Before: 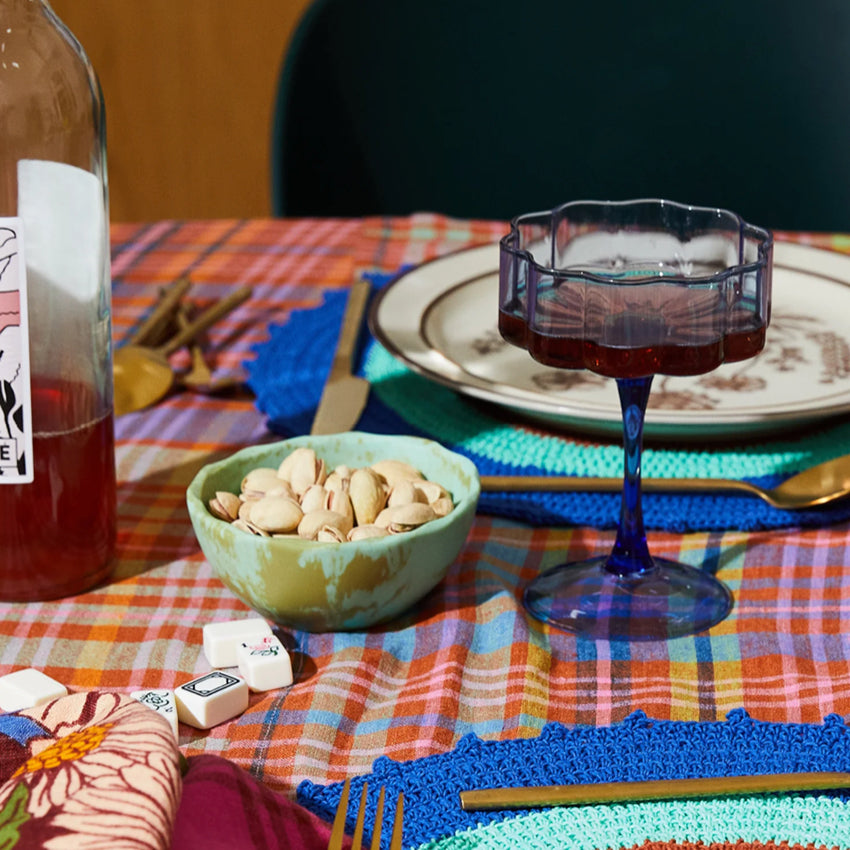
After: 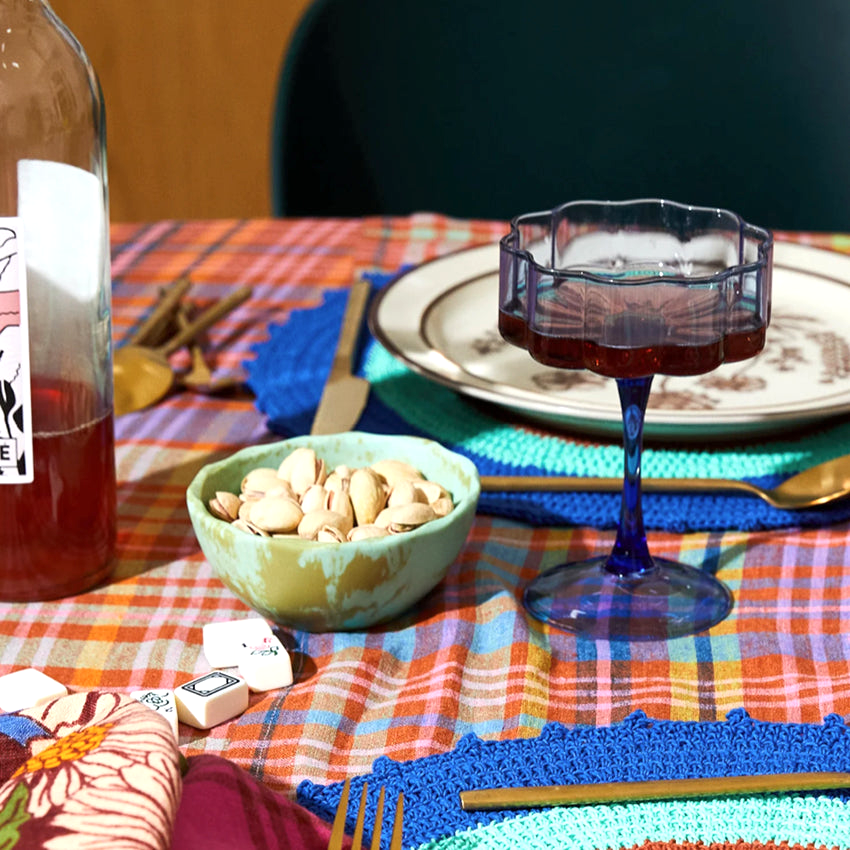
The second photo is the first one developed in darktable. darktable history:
exposure: black level correction 0.001, exposure 0.499 EV, compensate exposure bias true, compensate highlight preservation false
contrast brightness saturation: saturation -0.052
